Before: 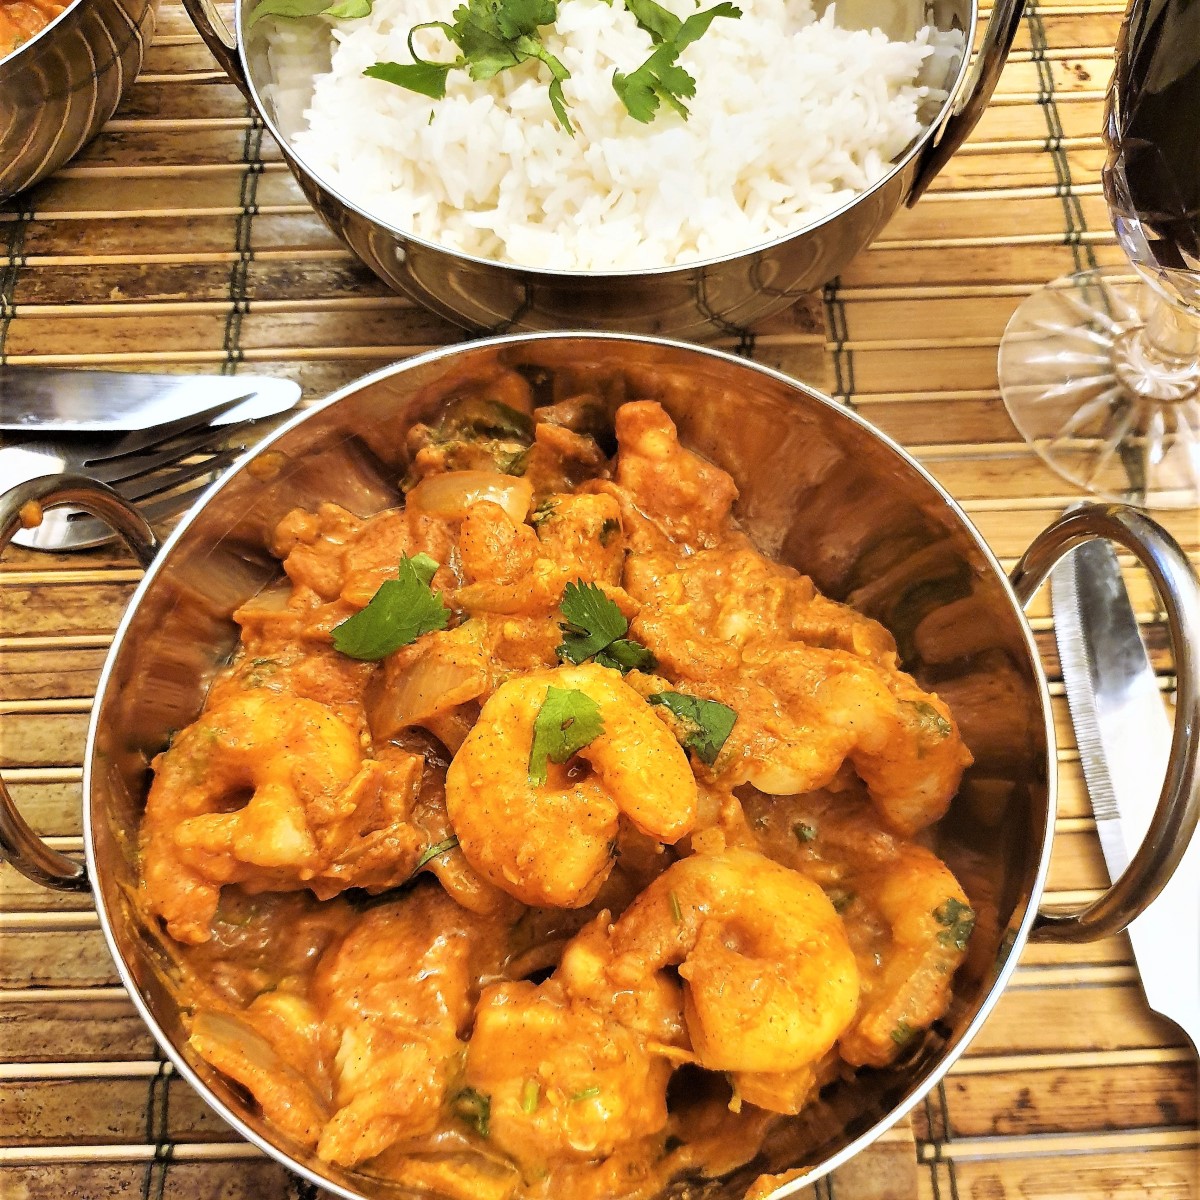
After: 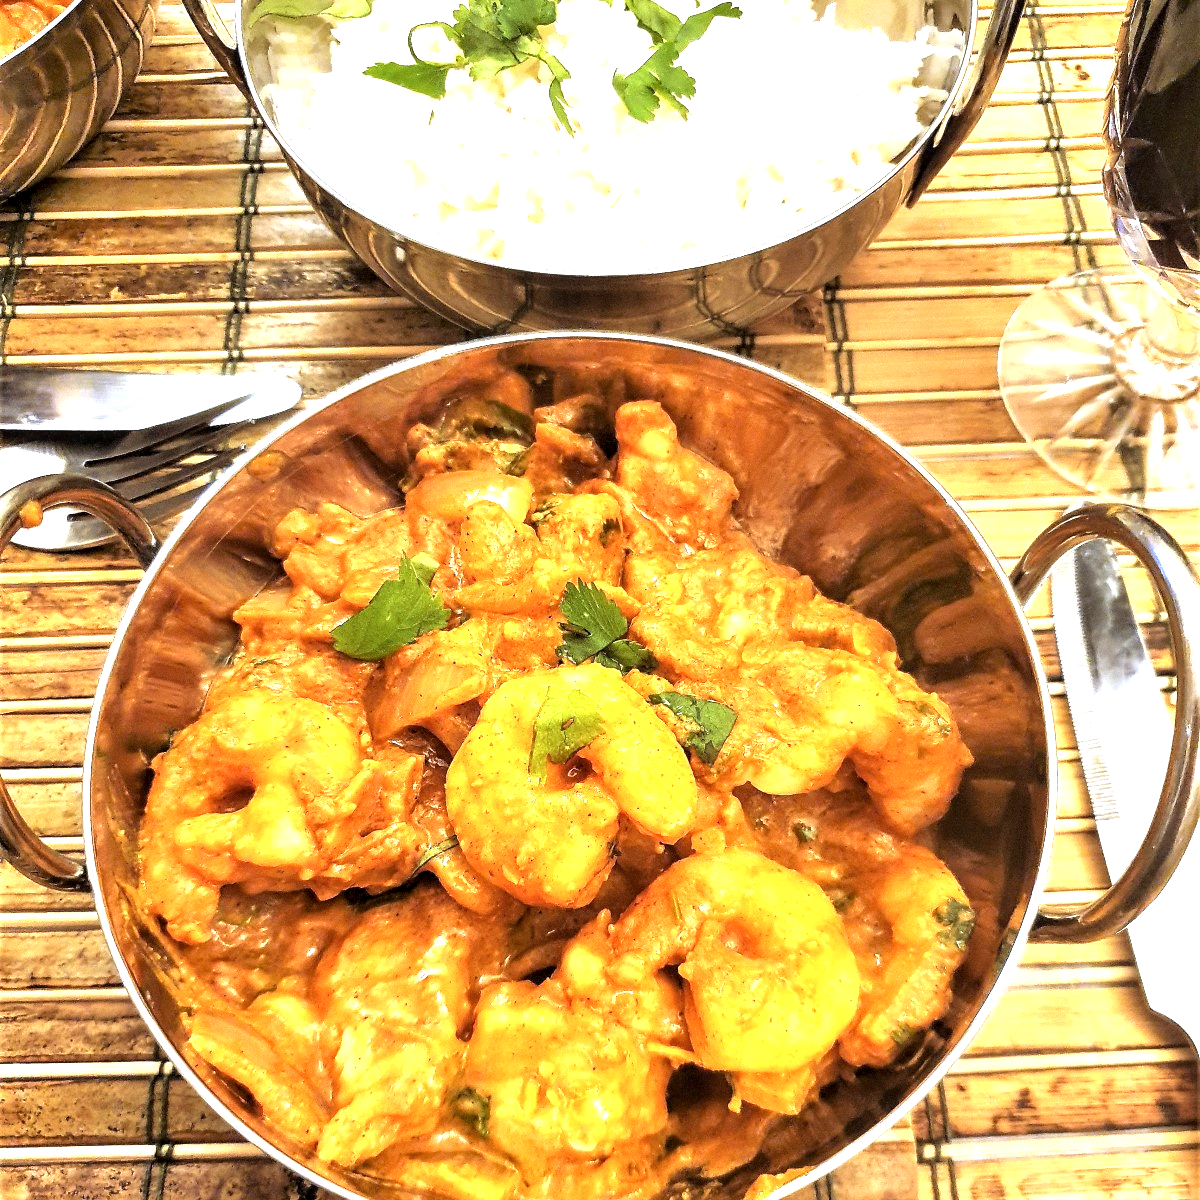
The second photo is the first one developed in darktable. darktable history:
exposure: exposure 1 EV, compensate highlight preservation false
local contrast: highlights 86%, shadows 79%
